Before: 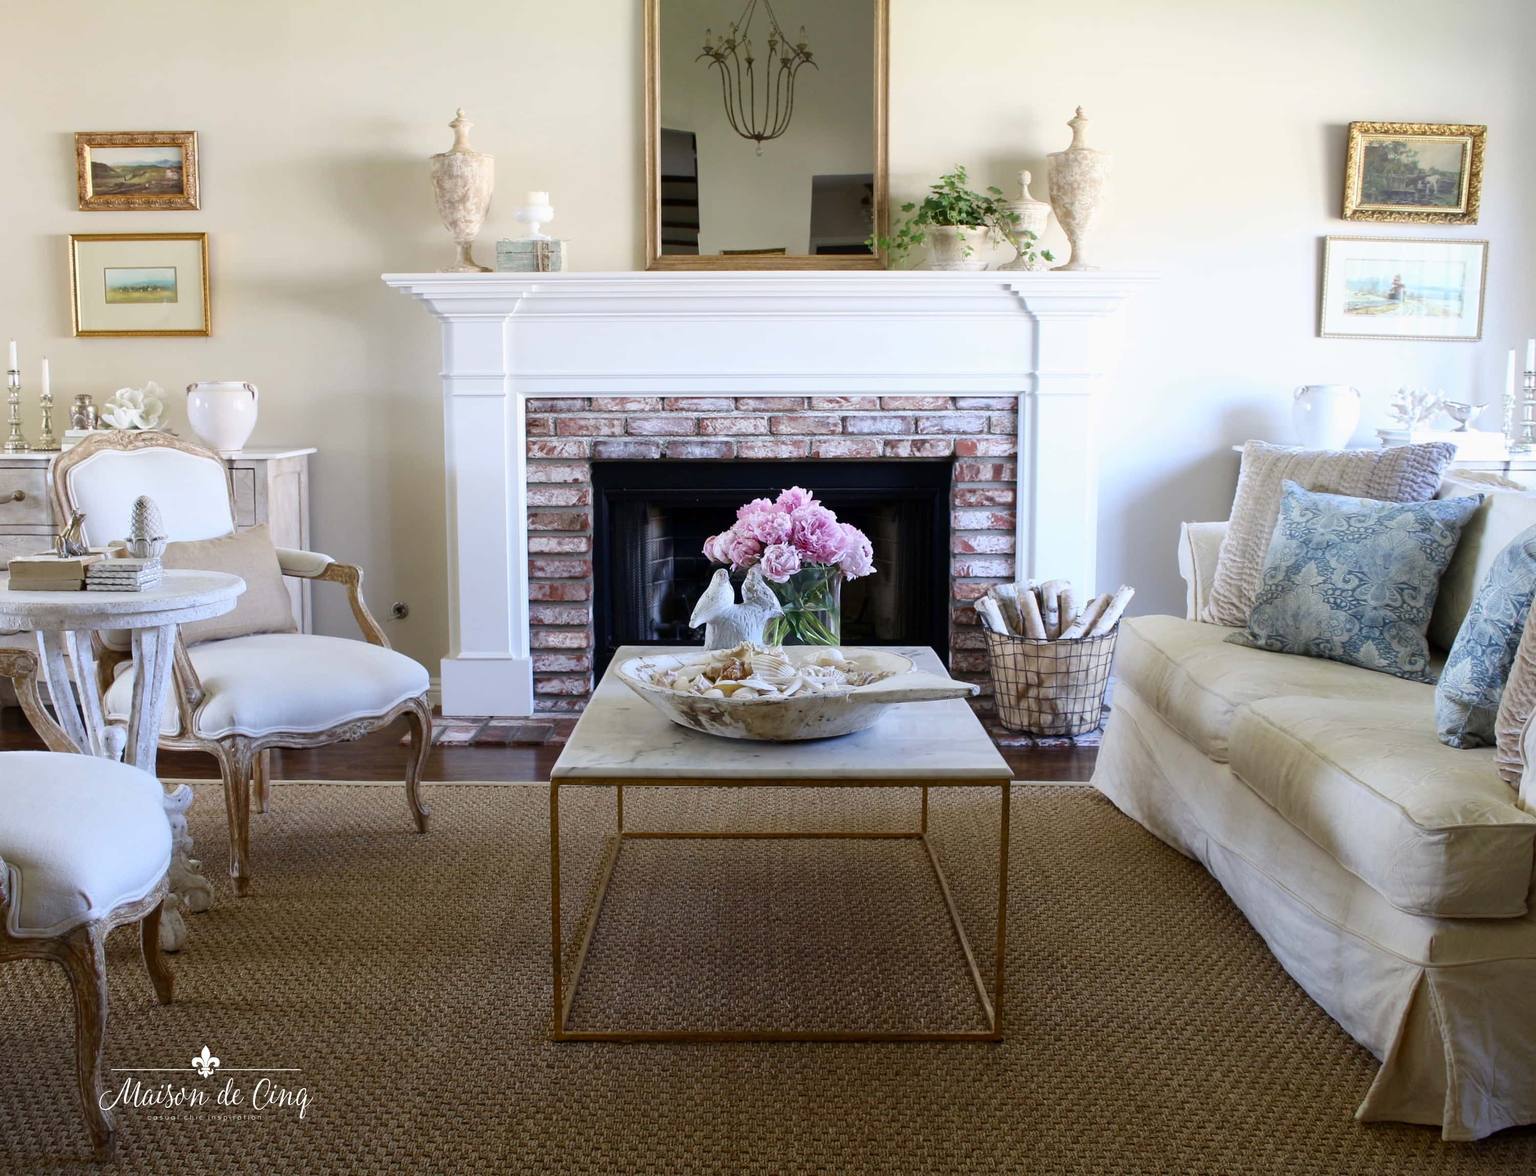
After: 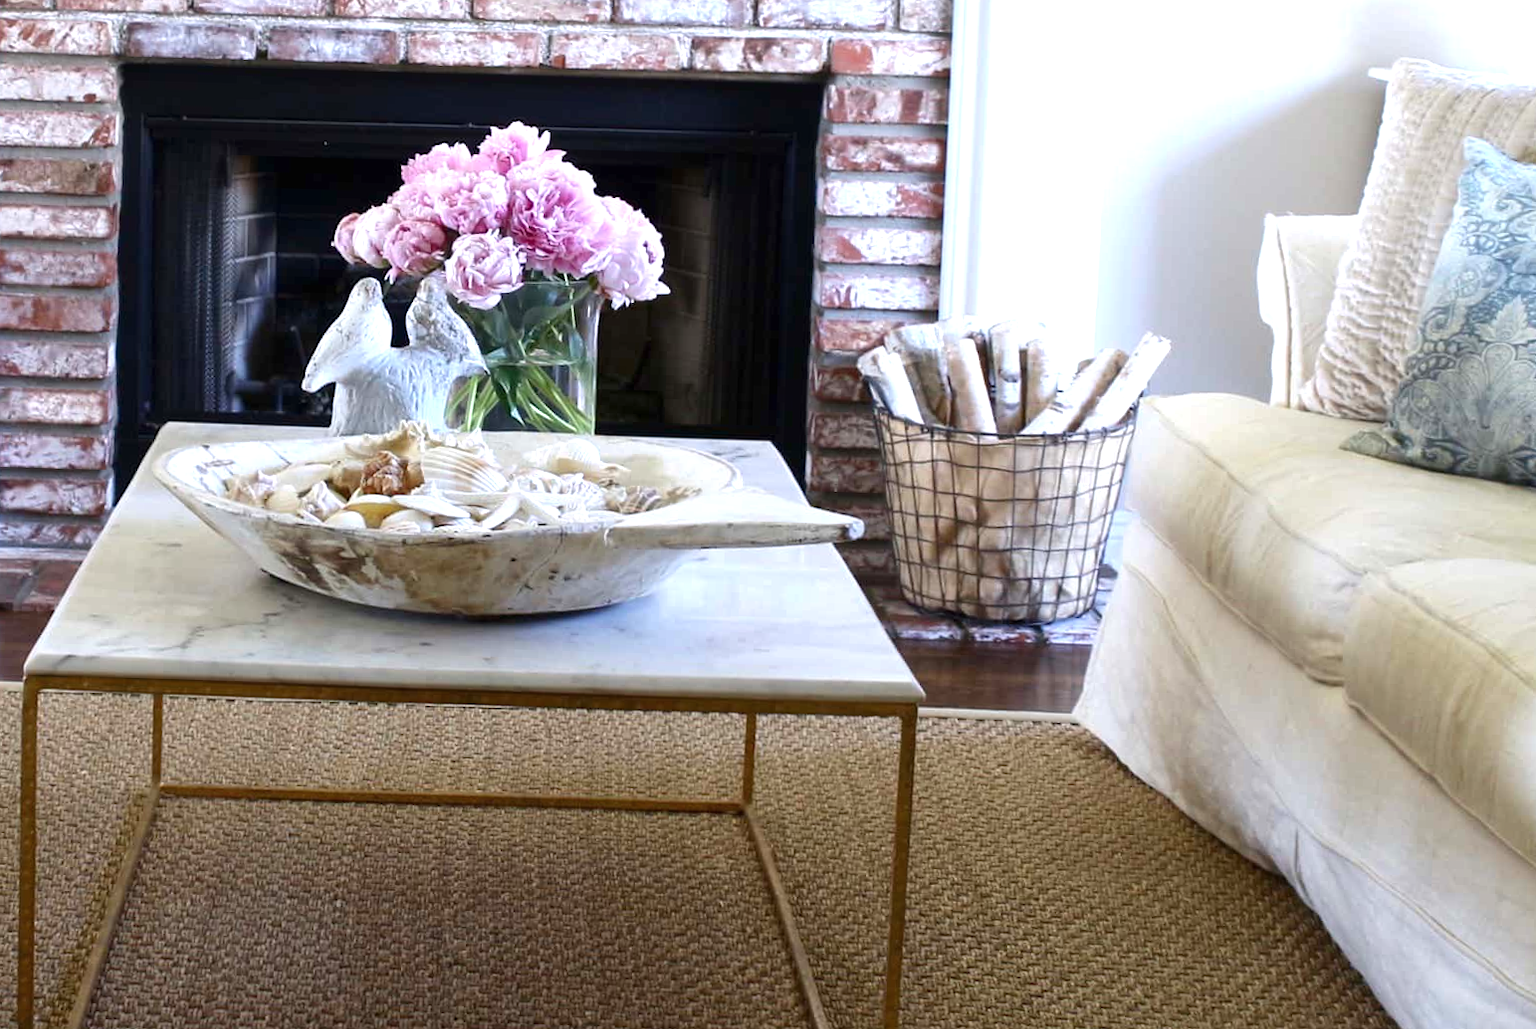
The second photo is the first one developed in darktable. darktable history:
crop: left 35.03%, top 36.625%, right 14.663%, bottom 20.057%
rotate and perspective: rotation 1.72°, automatic cropping off
exposure: black level correction 0, exposure 0.7 EV, compensate exposure bias true, compensate highlight preservation false
color balance rgb: global vibrance -1%, saturation formula JzAzBz (2021)
